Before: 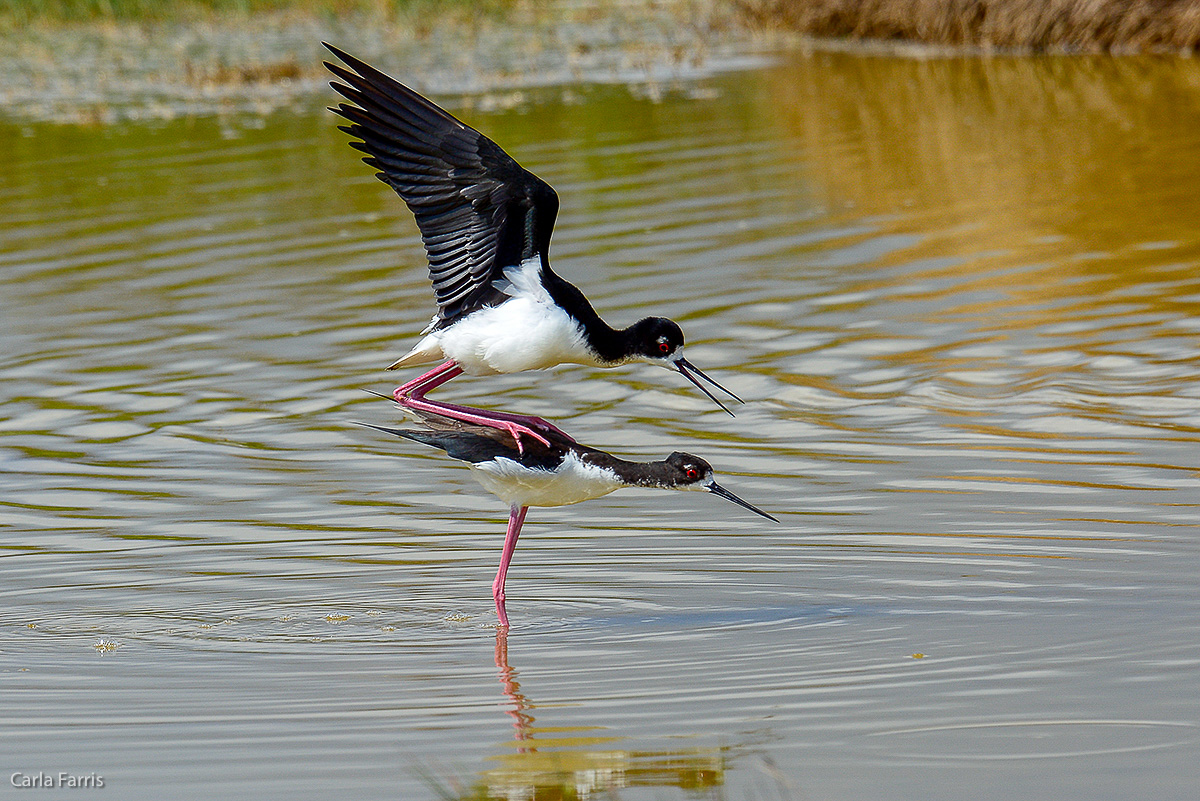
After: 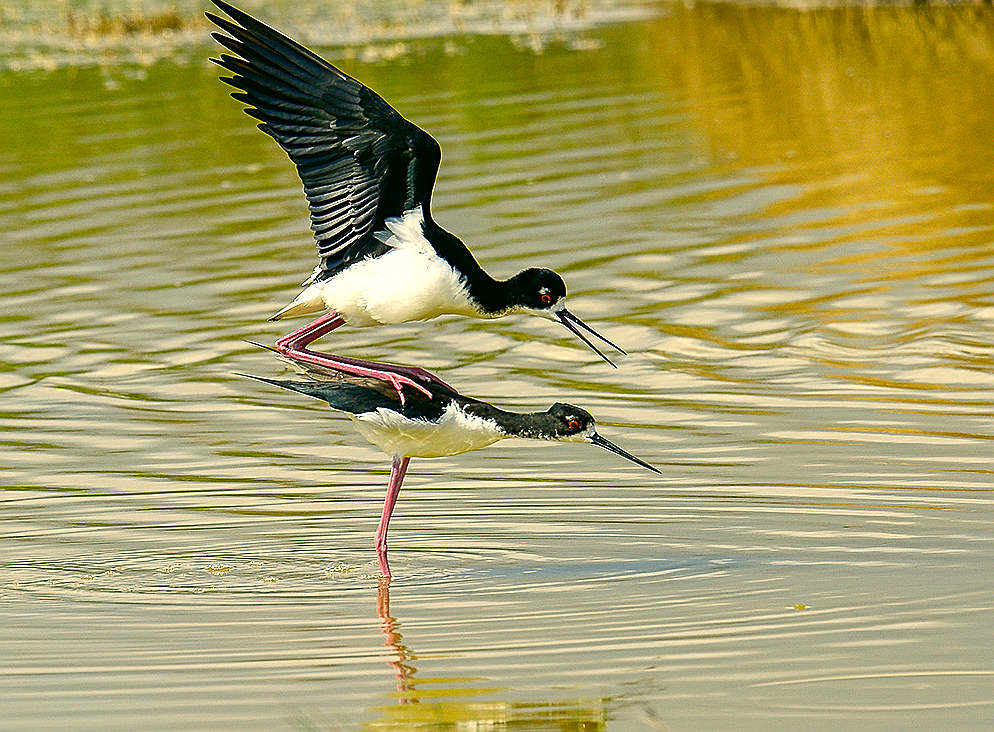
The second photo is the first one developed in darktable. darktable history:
crop: left 9.84%, top 6.21%, right 7.269%, bottom 2.404%
sharpen: on, module defaults
exposure: black level correction 0.001, exposure 0.499 EV, compensate highlight preservation false
color correction: highlights a* 5.08, highlights b* 24.63, shadows a* -15.83, shadows b* 3.88
